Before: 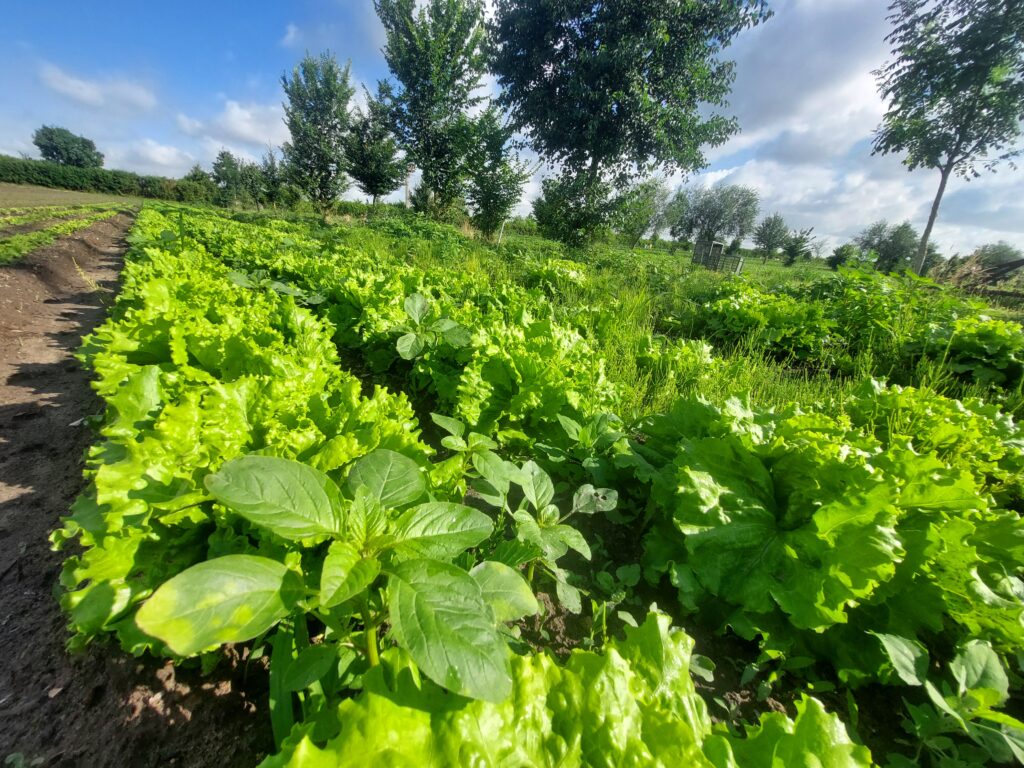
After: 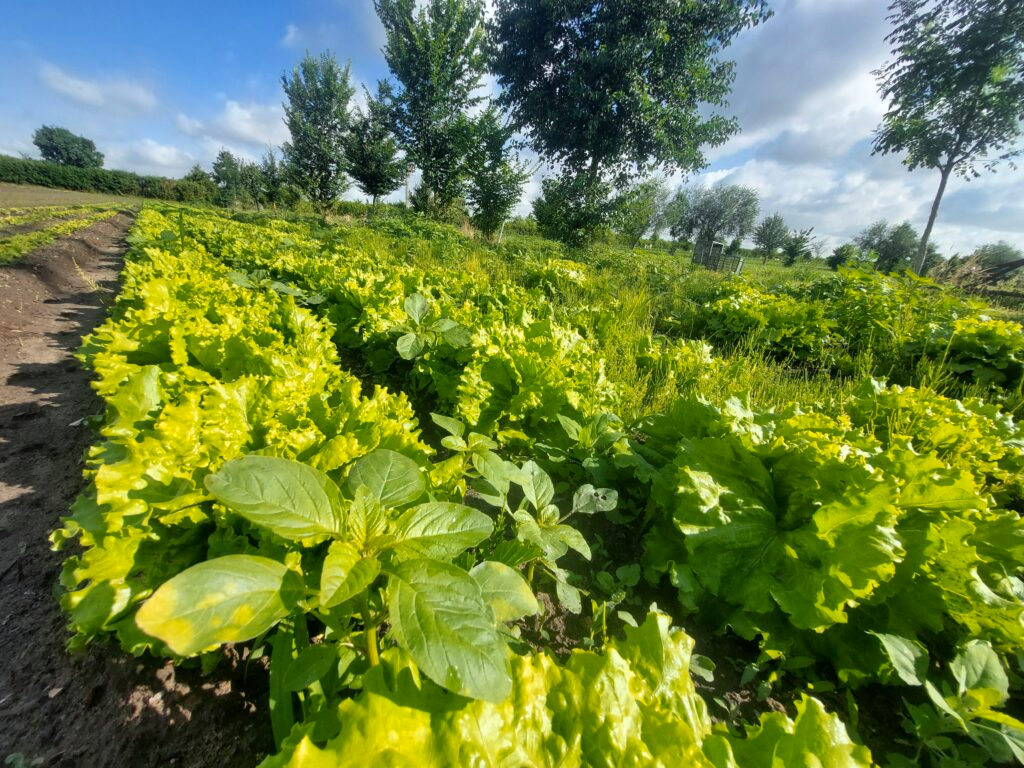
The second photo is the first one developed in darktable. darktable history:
color zones: curves: ch1 [(0, 0.455) (0.063, 0.455) (0.286, 0.495) (0.429, 0.5) (0.571, 0.5) (0.714, 0.5) (0.857, 0.5) (1, 0.455)]; ch2 [(0, 0.532) (0.063, 0.521) (0.233, 0.447) (0.429, 0.489) (0.571, 0.5) (0.714, 0.5) (0.857, 0.5) (1, 0.532)]
white balance: red 0.978, blue 0.999
